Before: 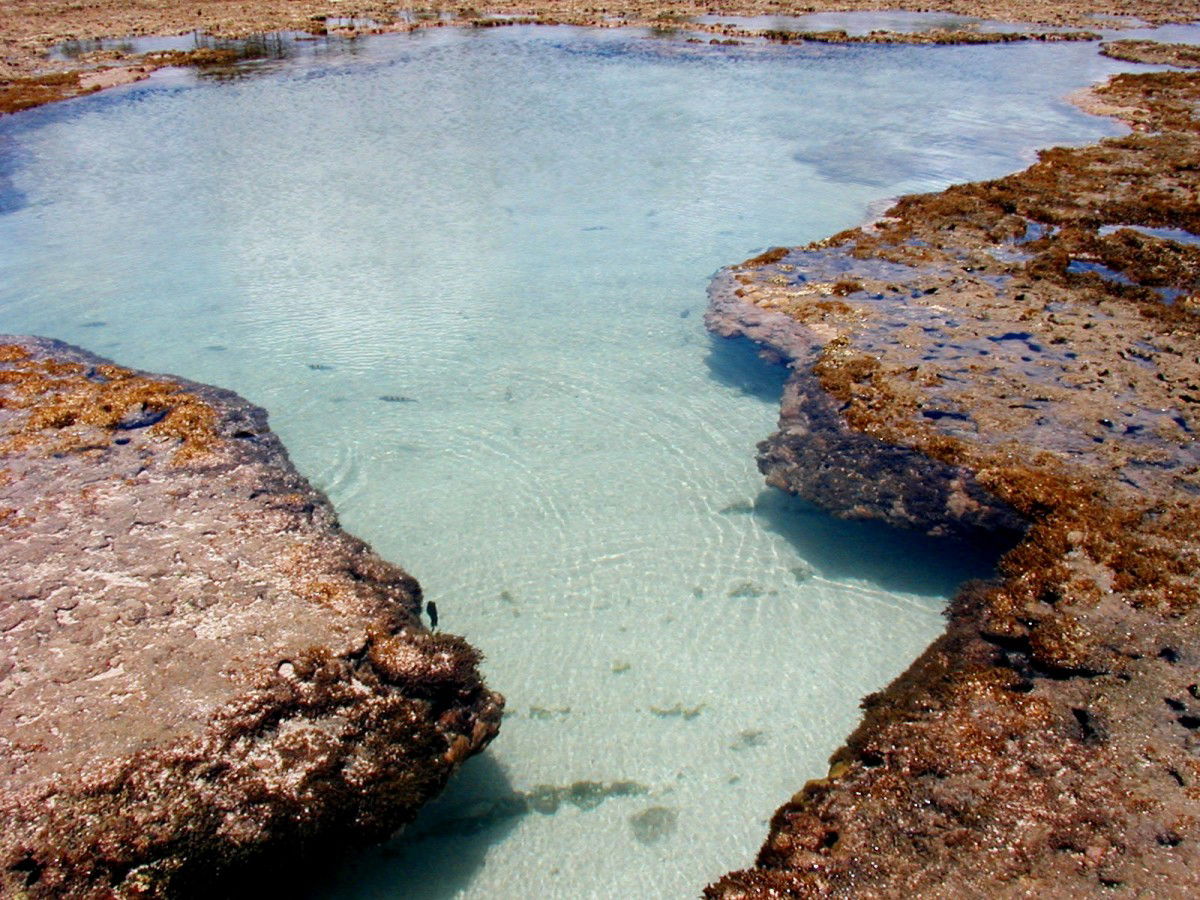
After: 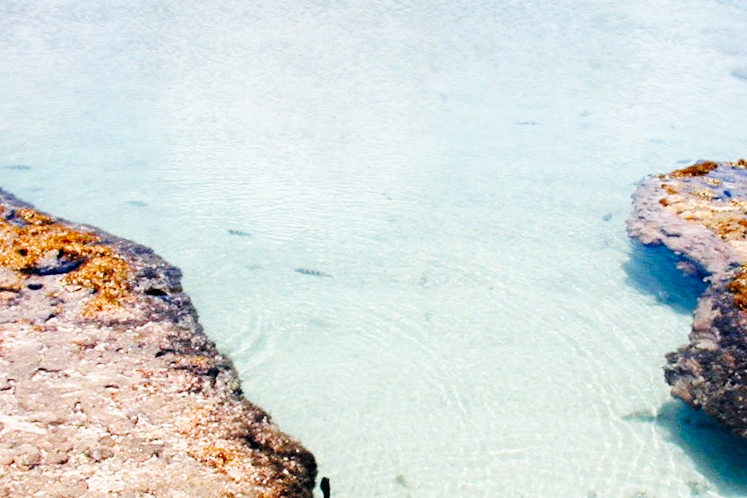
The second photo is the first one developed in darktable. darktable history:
tone curve: curves: ch0 [(0, 0) (0.003, 0.003) (0.011, 0.012) (0.025, 0.026) (0.044, 0.046) (0.069, 0.072) (0.1, 0.104) (0.136, 0.141) (0.177, 0.185) (0.224, 0.247) (0.277, 0.335) (0.335, 0.447) (0.399, 0.539) (0.468, 0.636) (0.543, 0.723) (0.623, 0.803) (0.709, 0.873) (0.801, 0.936) (0.898, 0.978) (1, 1)], preserve colors none
filmic rgb: black relative exposure -12.08 EV, white relative exposure 2.82 EV, target black luminance 0%, hardness 8.13, latitude 71.21%, contrast 1.138, highlights saturation mix 10.8%, shadows ↔ highlights balance -0.389%
crop and rotate: angle -5.88°, left 2.026%, top 6.772%, right 27.539%, bottom 30.58%
tone equalizer: on, module defaults
